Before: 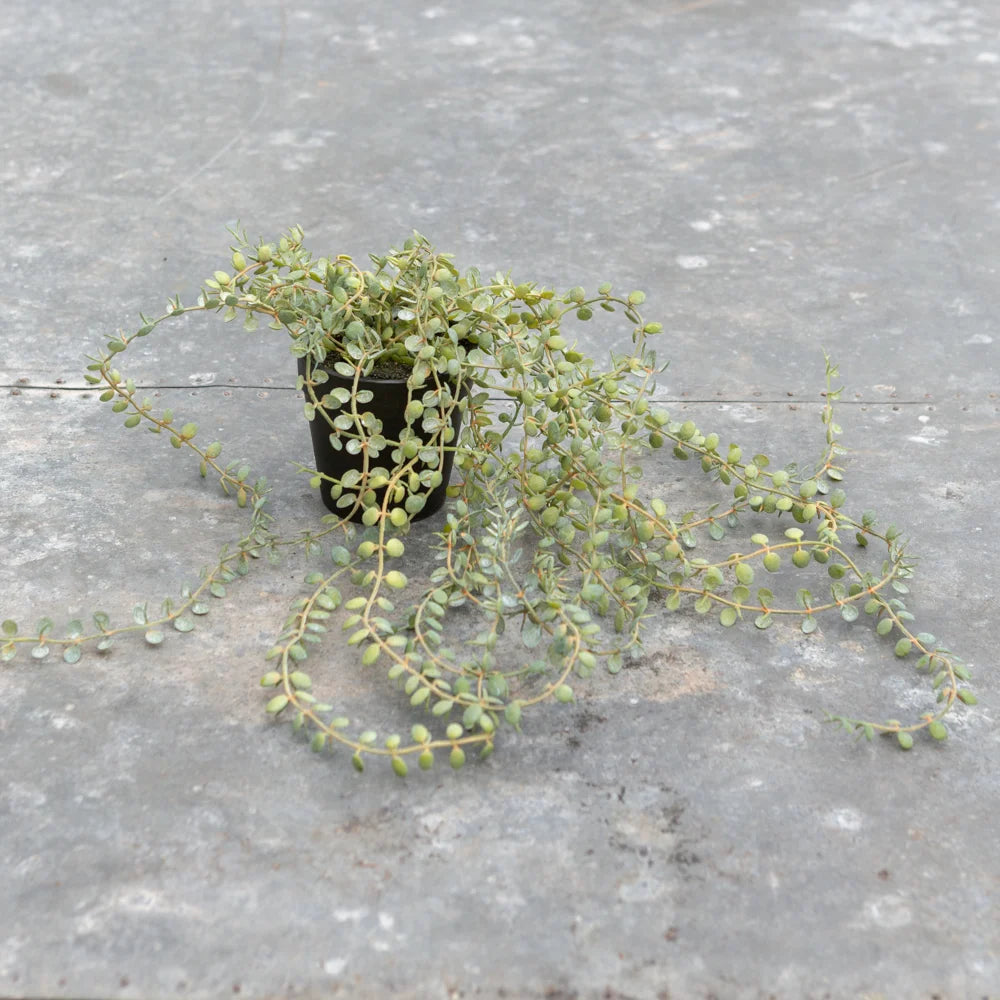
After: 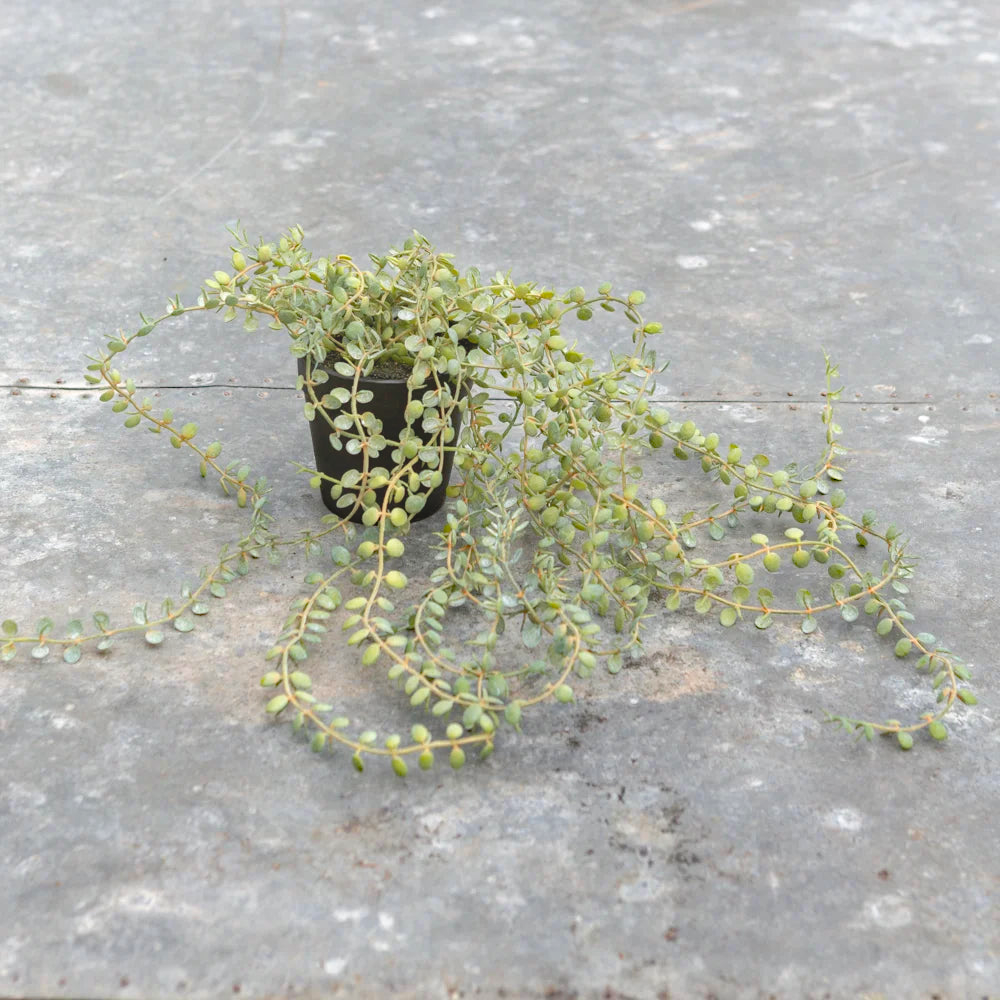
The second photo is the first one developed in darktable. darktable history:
haze removal: strength 0.29, distance 0.25, compatibility mode true, adaptive false
bloom: size 38%, threshold 95%, strength 30%
